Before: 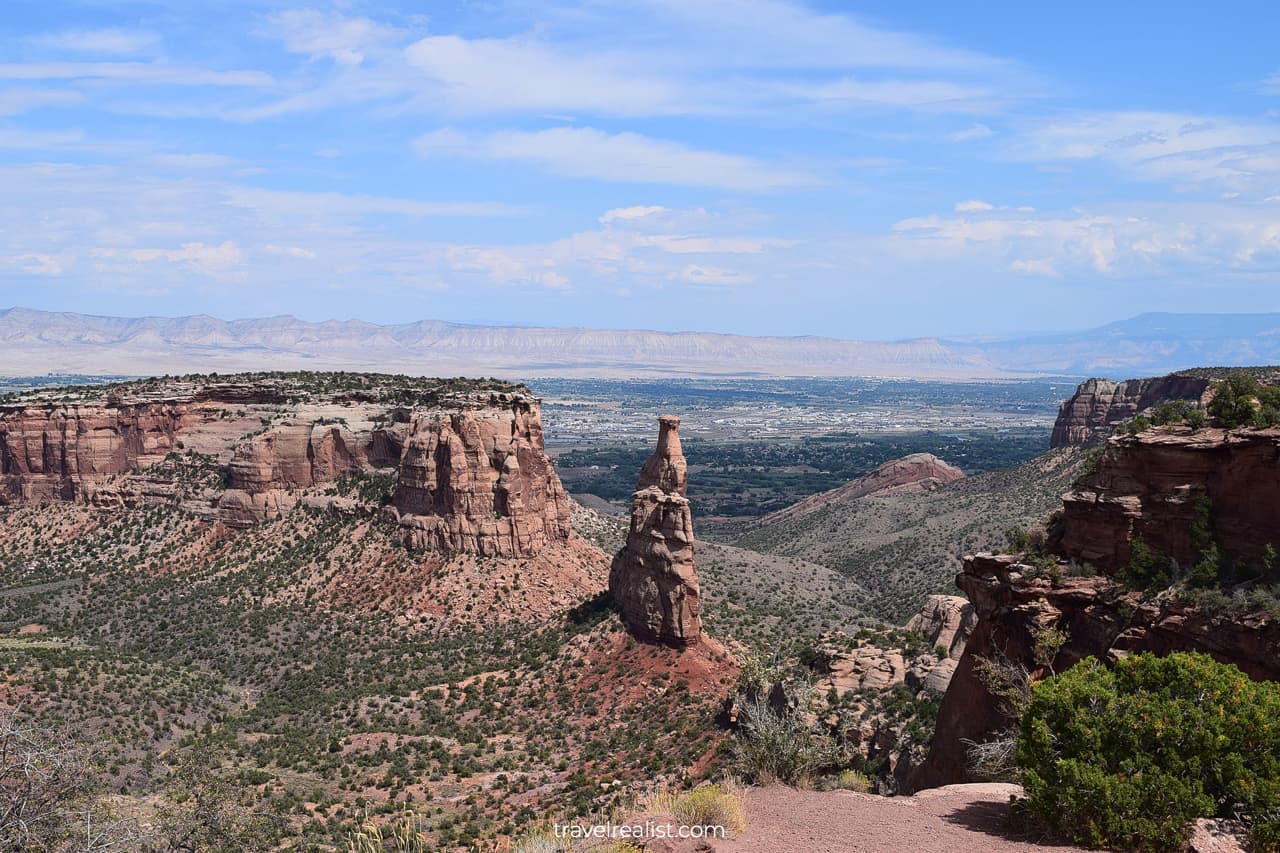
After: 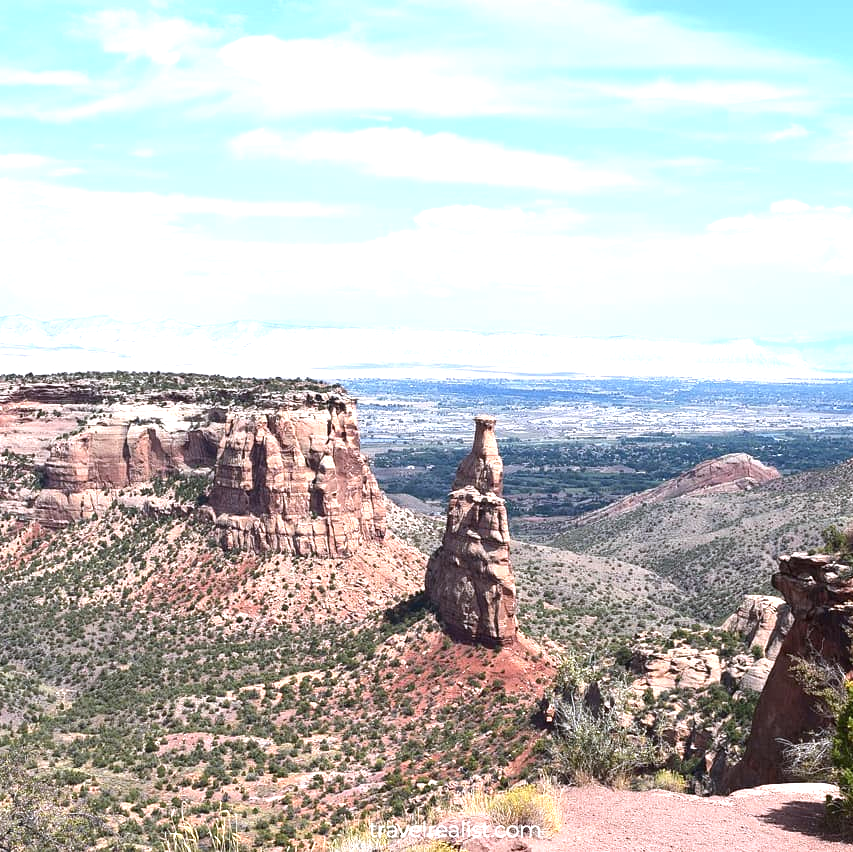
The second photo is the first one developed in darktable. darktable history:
crop and rotate: left 14.436%, right 18.898%
white balance: red 0.983, blue 1.036
exposure: black level correction 0, exposure 1.2 EV, compensate highlight preservation false
